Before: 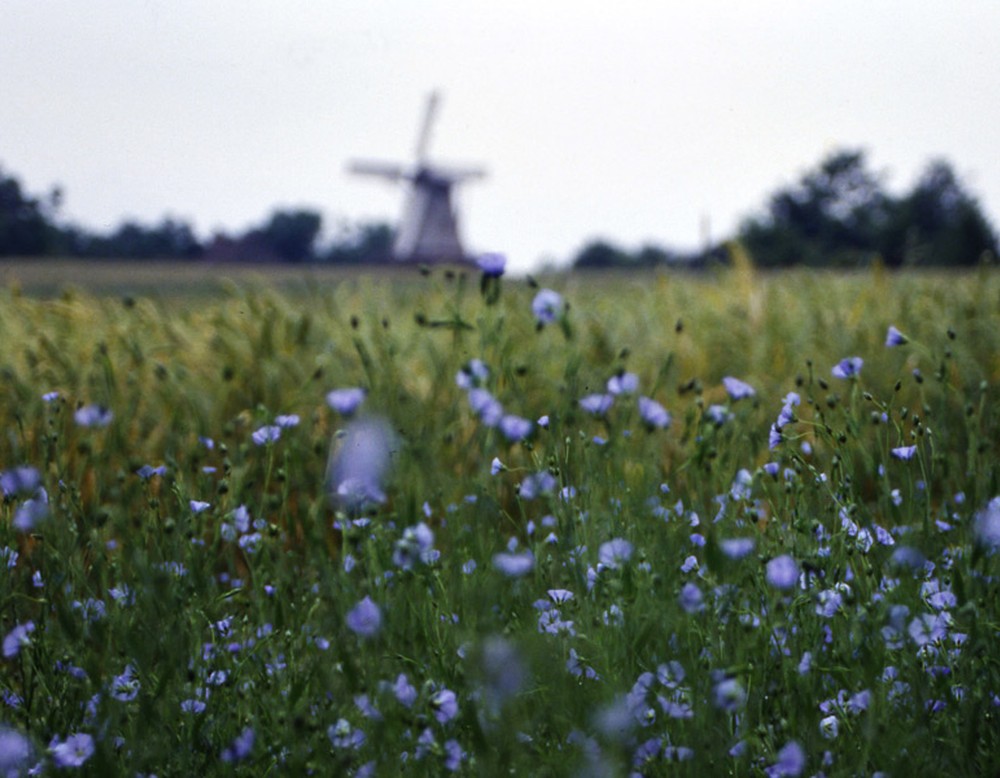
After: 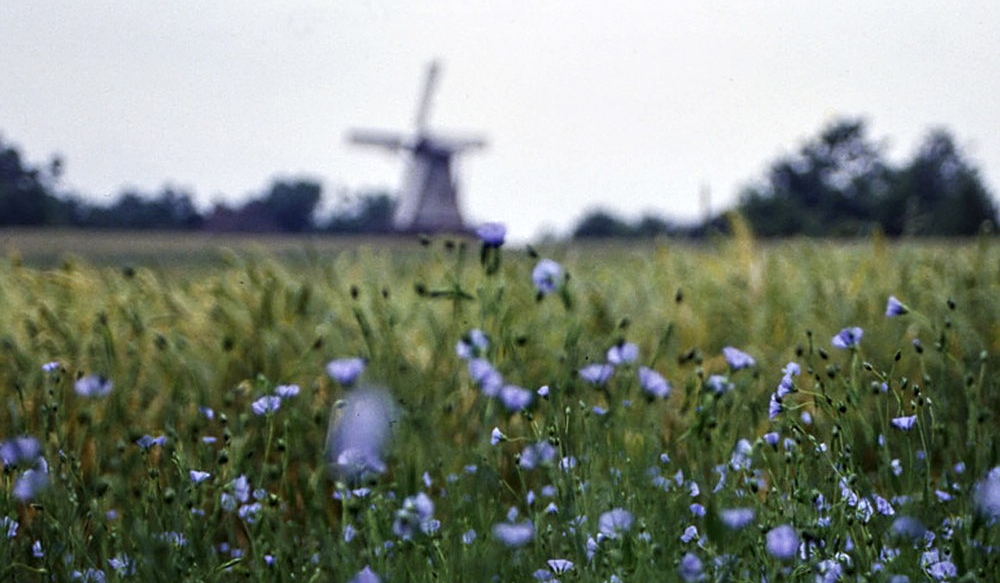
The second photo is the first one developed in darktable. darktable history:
local contrast: on, module defaults
sharpen: on, module defaults
crop: top 3.857%, bottom 21.132%
